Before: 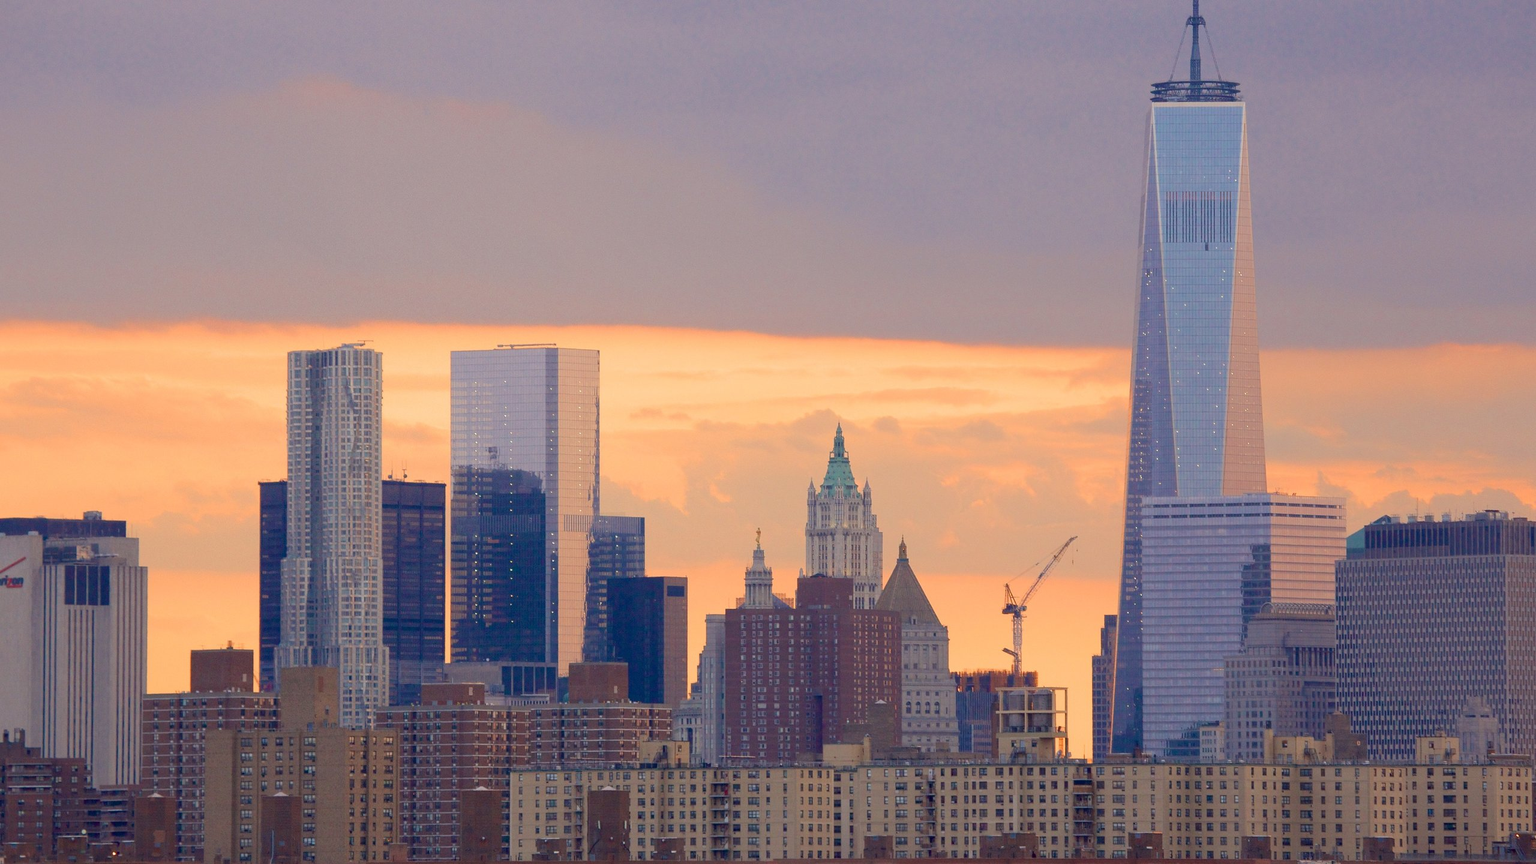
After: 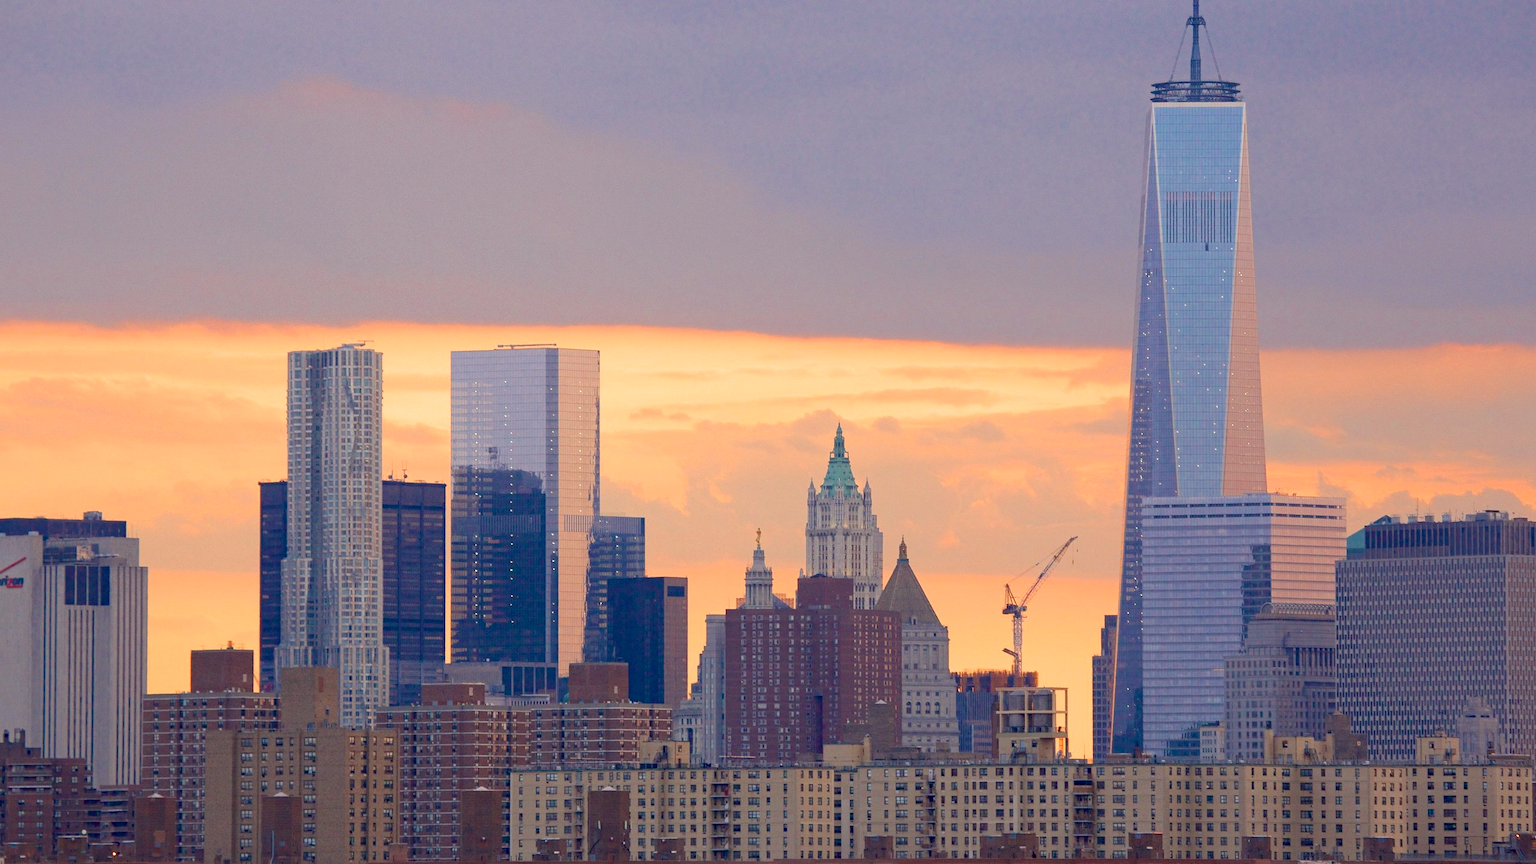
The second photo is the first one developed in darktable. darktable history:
exposure: exposure 0.2 EV, compensate highlight preservation false
haze removal: compatibility mode true, adaptive false
